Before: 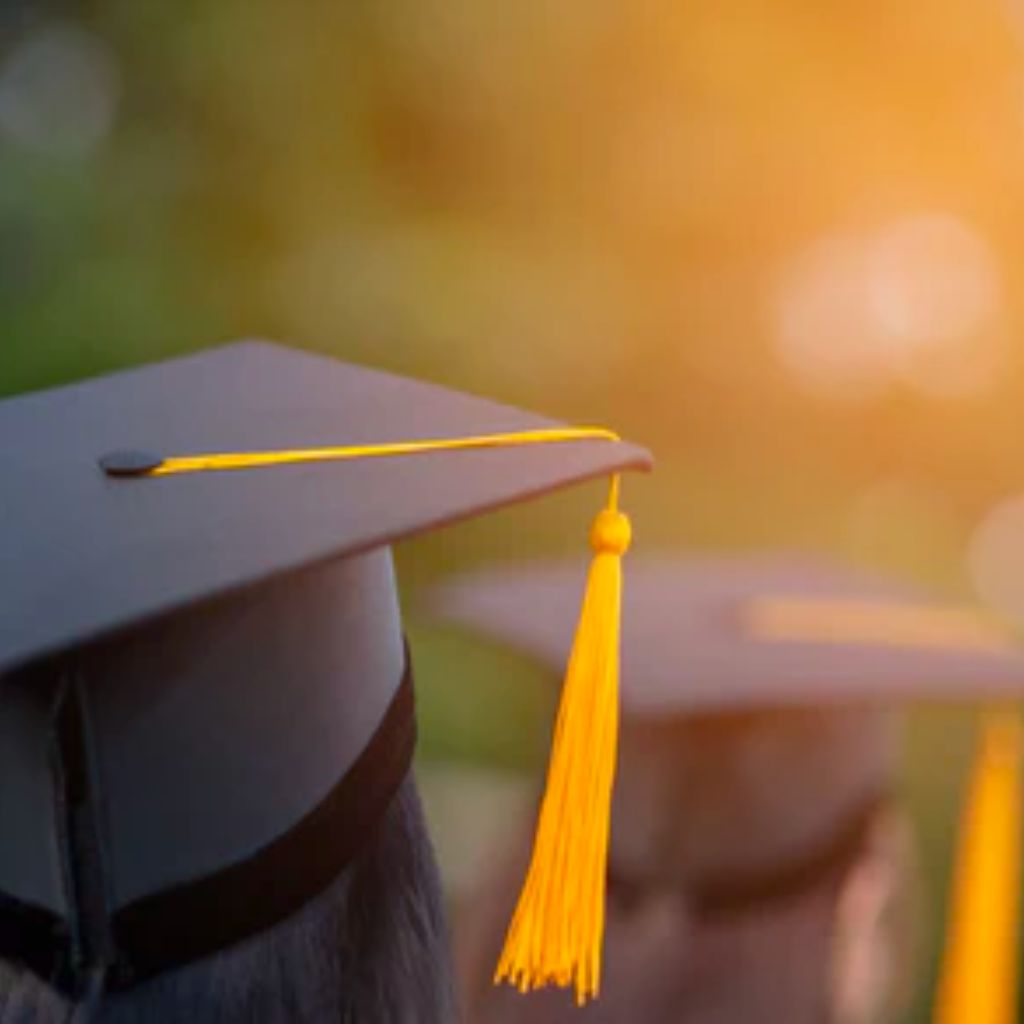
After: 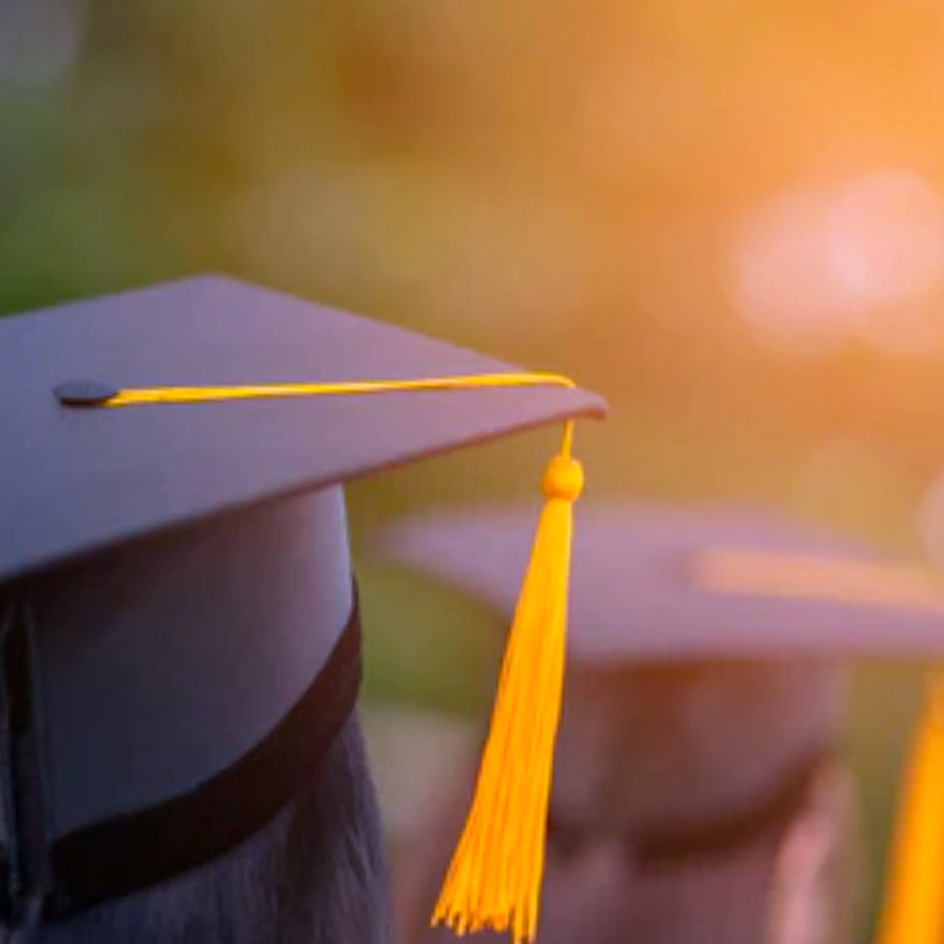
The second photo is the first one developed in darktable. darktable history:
crop and rotate: angle -1.96°, left 3.097%, top 4.154%, right 1.586%, bottom 0.529%
white balance: red 1.042, blue 1.17
